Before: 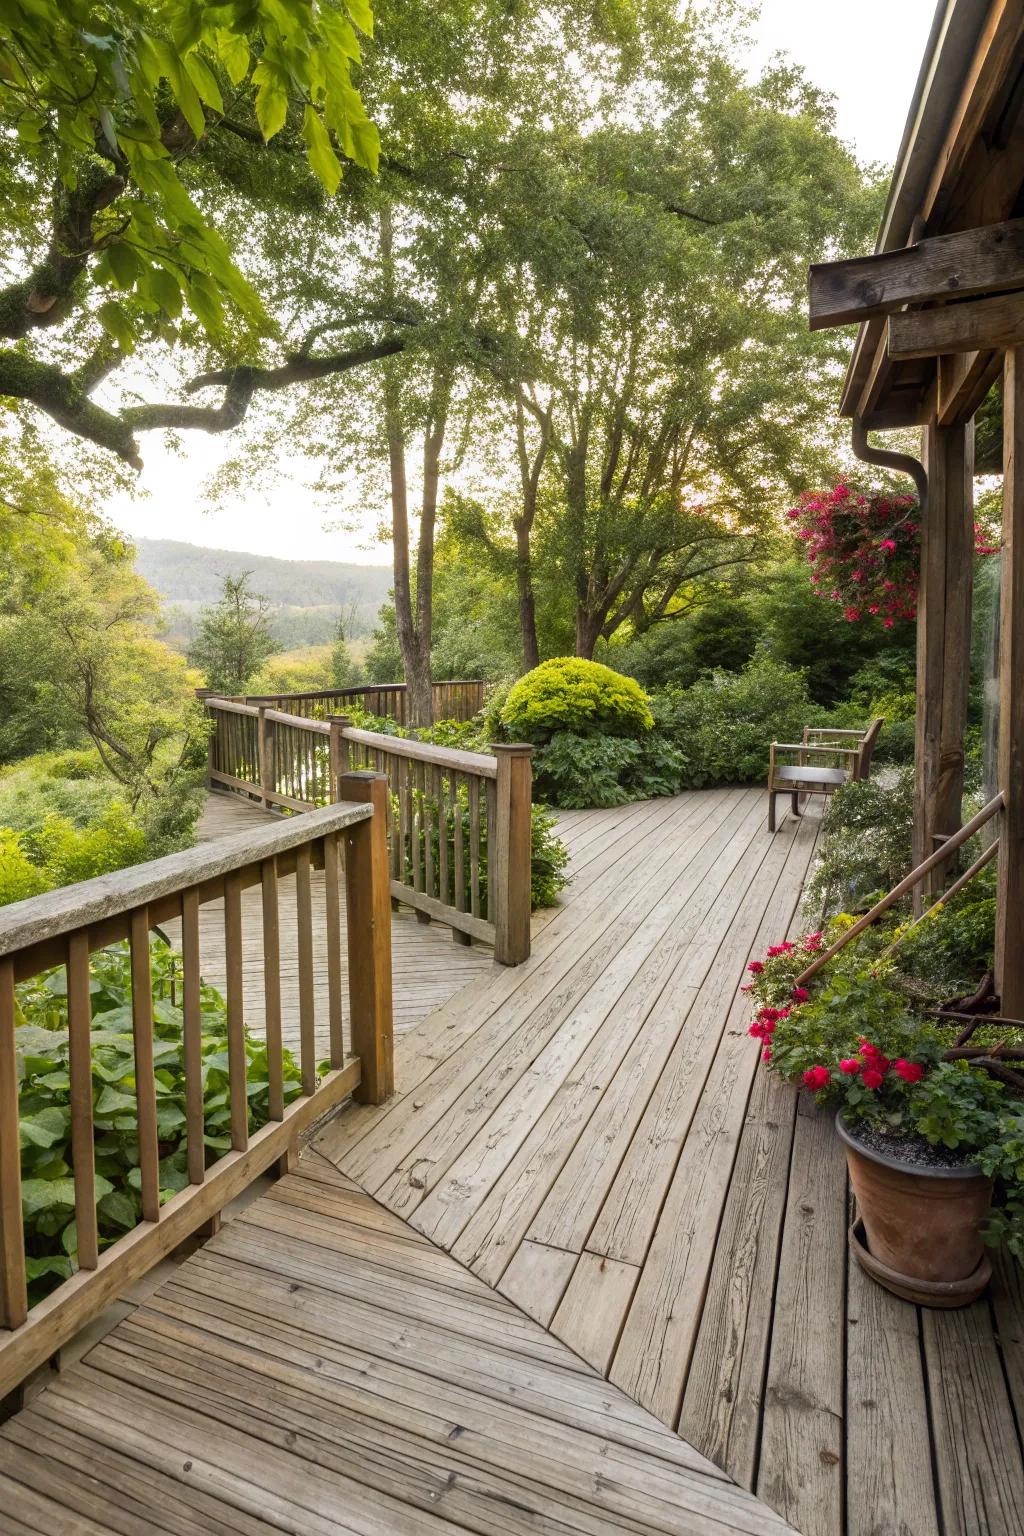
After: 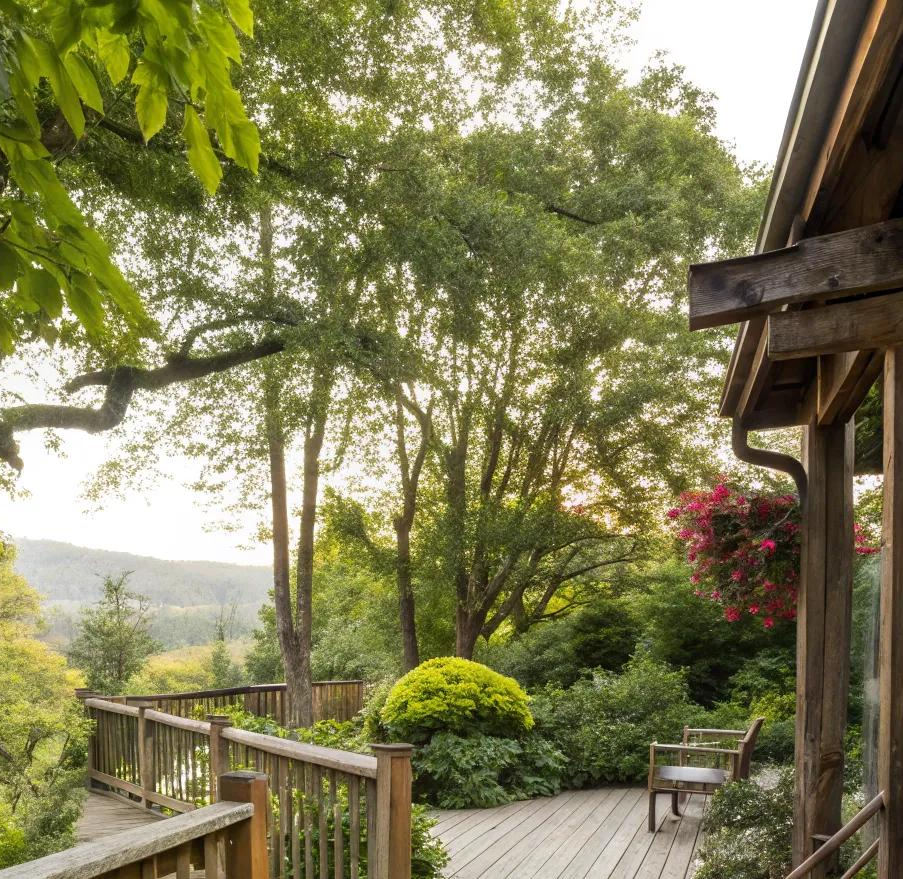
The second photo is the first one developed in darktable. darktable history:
crop and rotate: left 11.74%, bottom 42.709%
